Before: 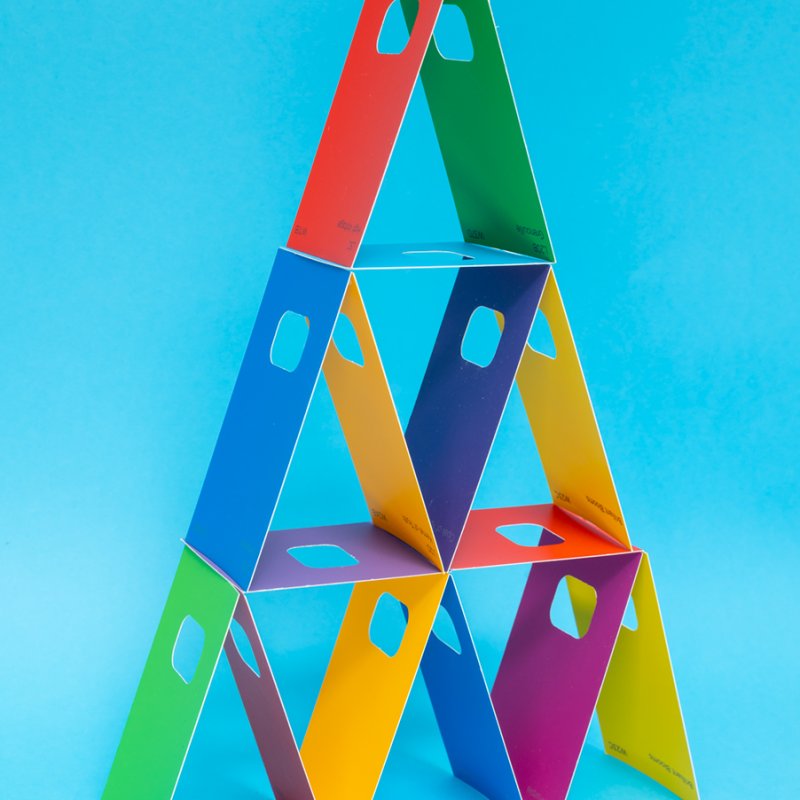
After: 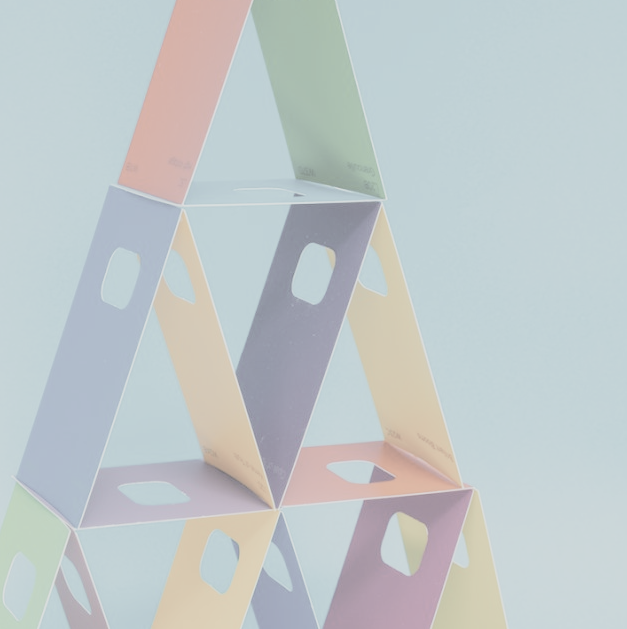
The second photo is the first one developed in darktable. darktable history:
contrast brightness saturation: contrast -0.331, brightness 0.736, saturation -0.795
crop and rotate: left 21.173%, top 7.919%, right 0.413%, bottom 13.371%
filmic rgb: black relative exposure -8.03 EV, white relative exposure 4.05 EV, hardness 4.16, preserve chrominance no, color science v3 (2019), use custom middle-gray values true, iterations of high-quality reconstruction 0
